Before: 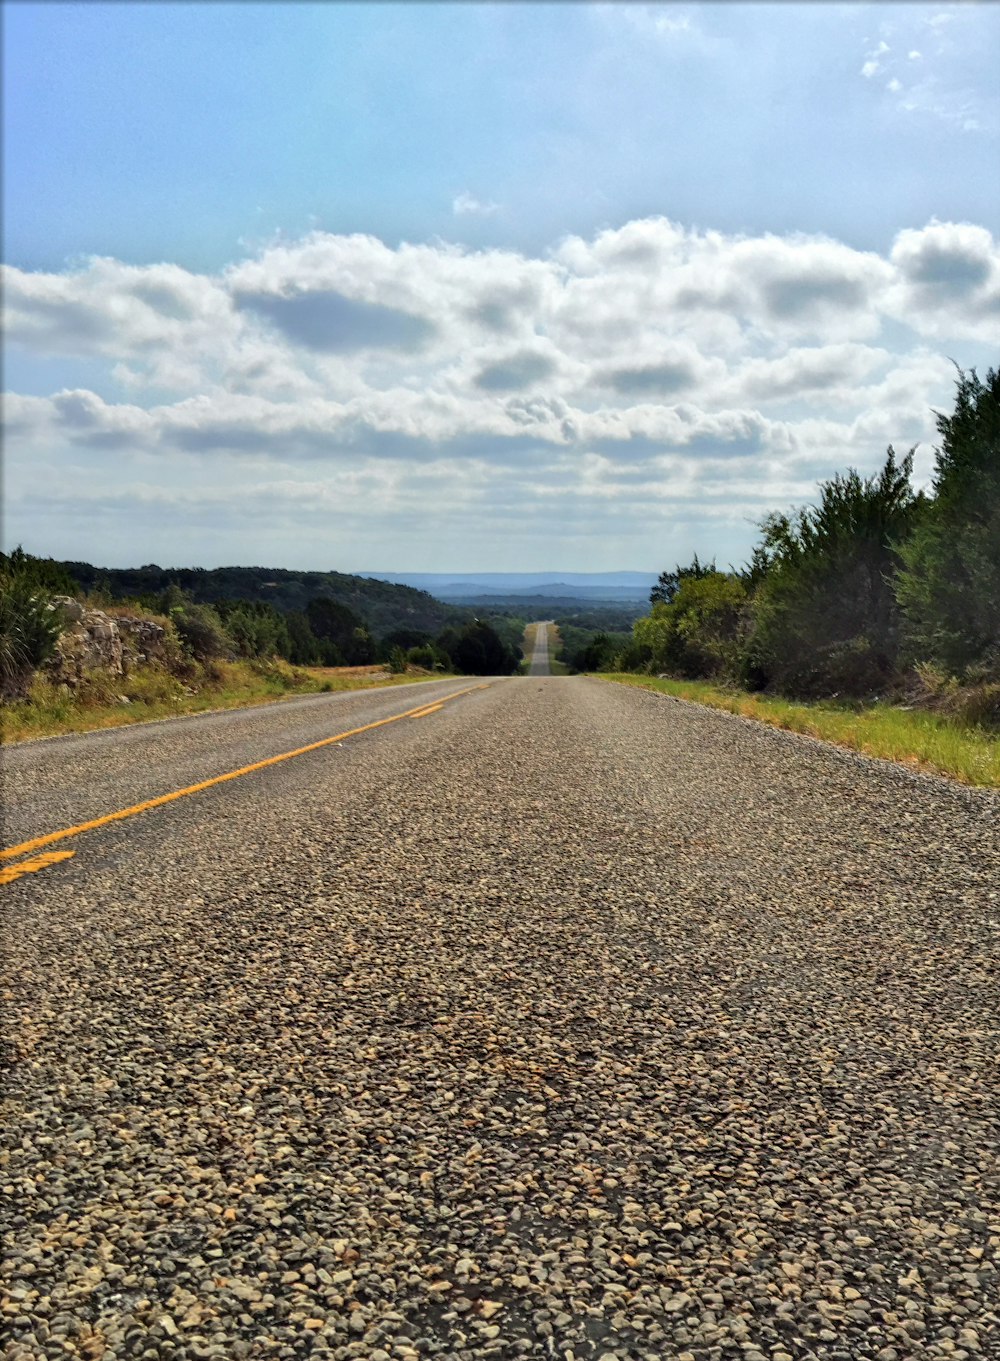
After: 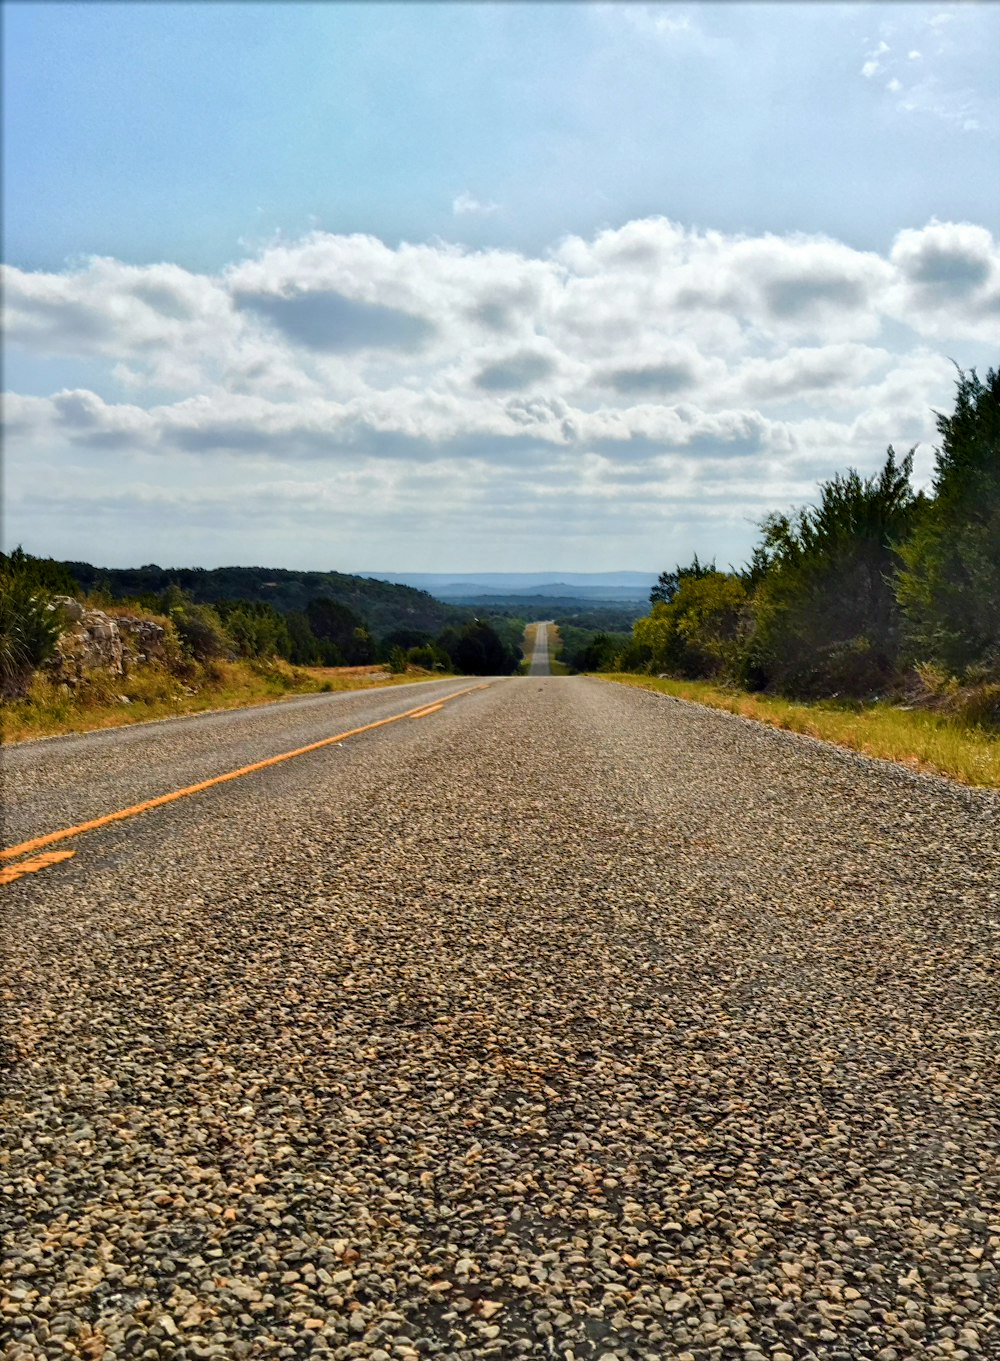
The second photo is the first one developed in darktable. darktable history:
color balance rgb: perceptual saturation grading › global saturation 20%, perceptual saturation grading › highlights -25%, perceptual saturation grading › shadows 50.52%, global vibrance 40.24%
color zones: curves: ch1 [(0.235, 0.558) (0.75, 0.5)]; ch2 [(0.25, 0.462) (0.749, 0.457)], mix 25.94%
white balance: emerald 1
contrast brightness saturation: contrast 0.1, saturation -0.36
